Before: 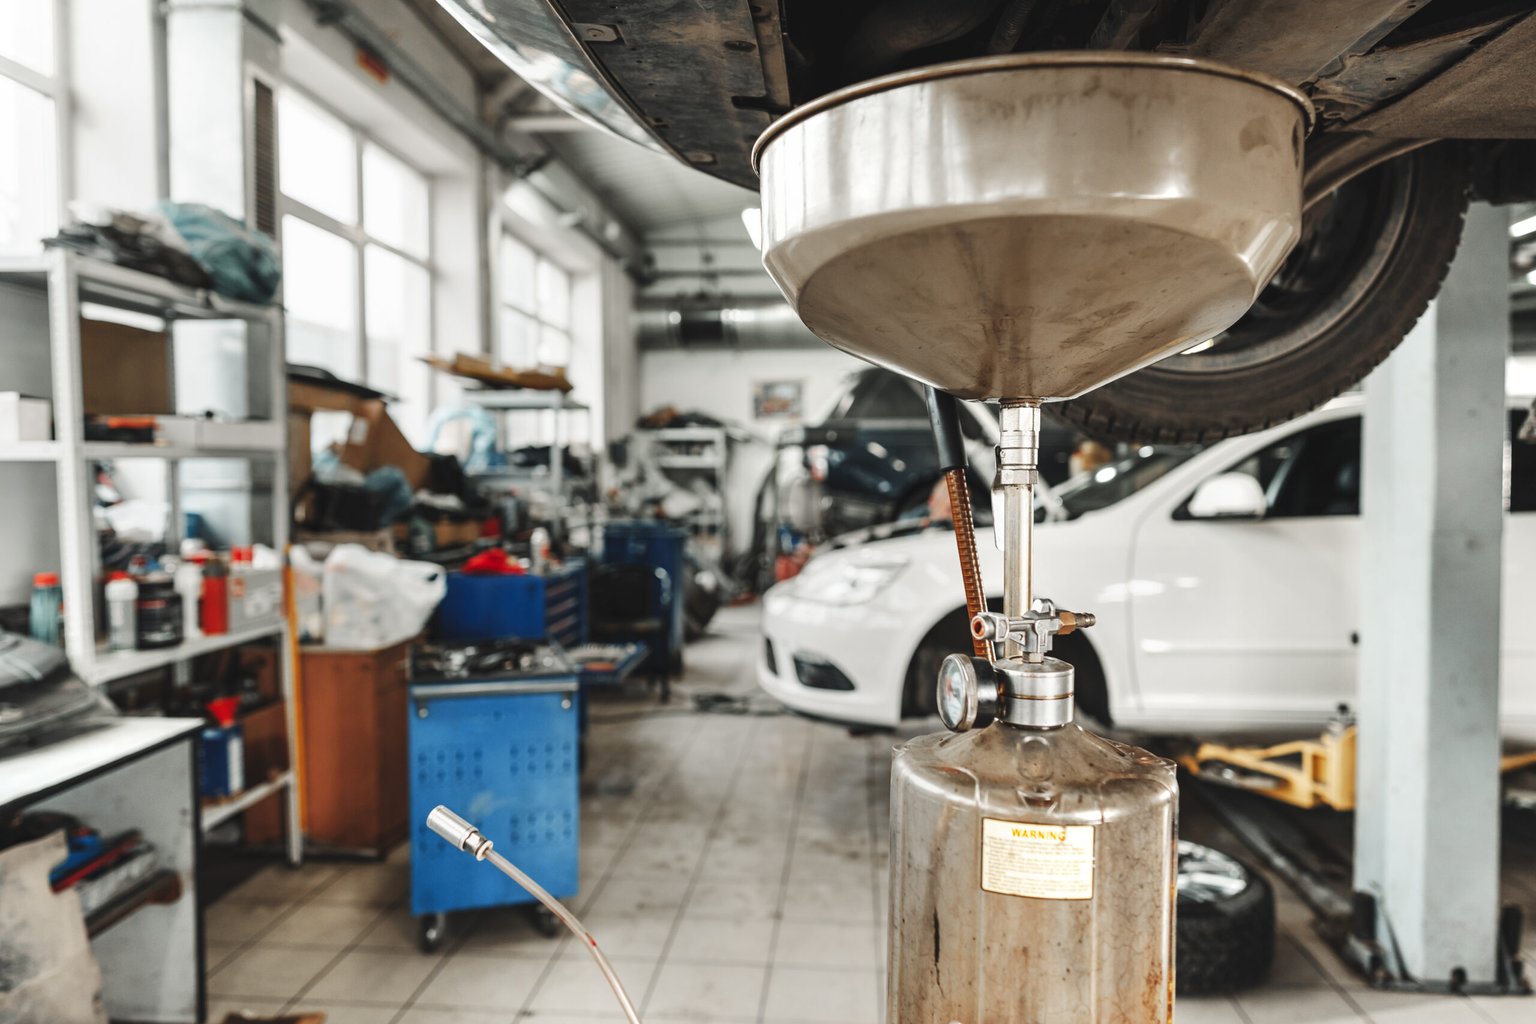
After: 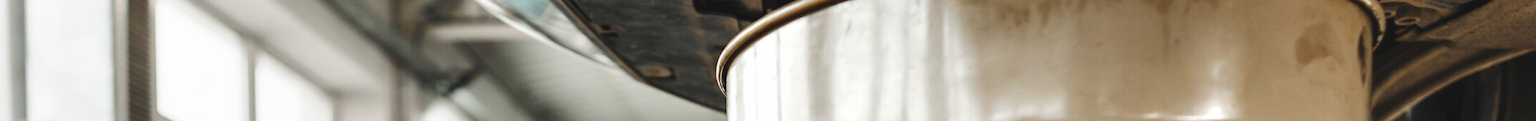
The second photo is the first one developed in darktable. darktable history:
color balance rgb: linear chroma grading › global chroma 15%, perceptual saturation grading › global saturation 30%
crop and rotate: left 9.644%, top 9.491%, right 6.021%, bottom 80.509%
